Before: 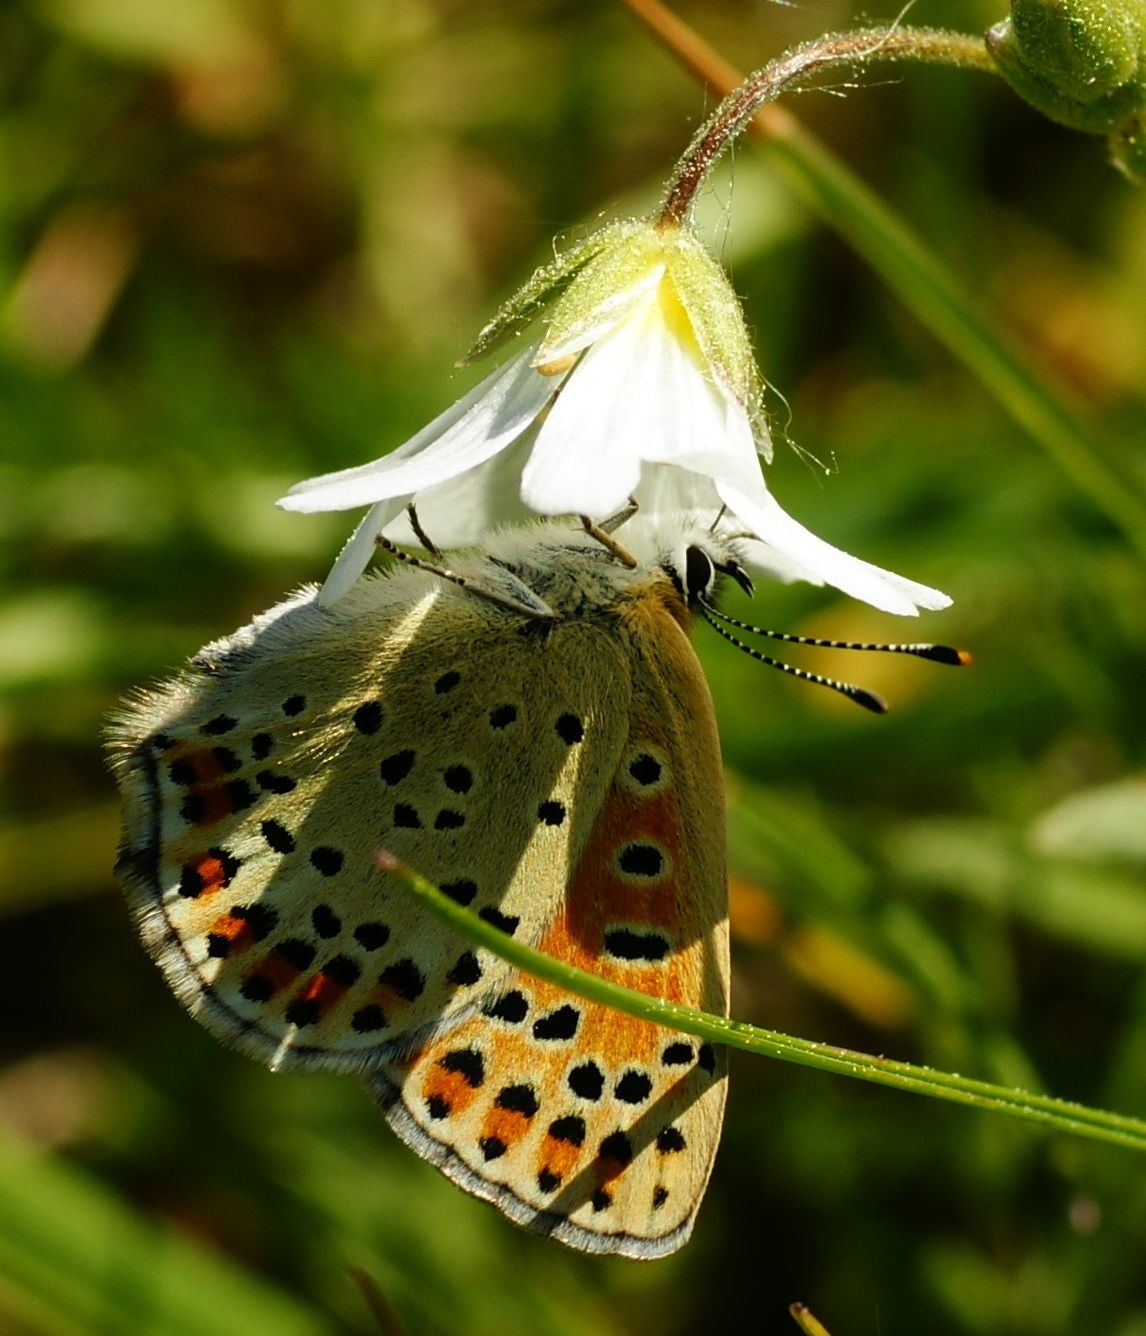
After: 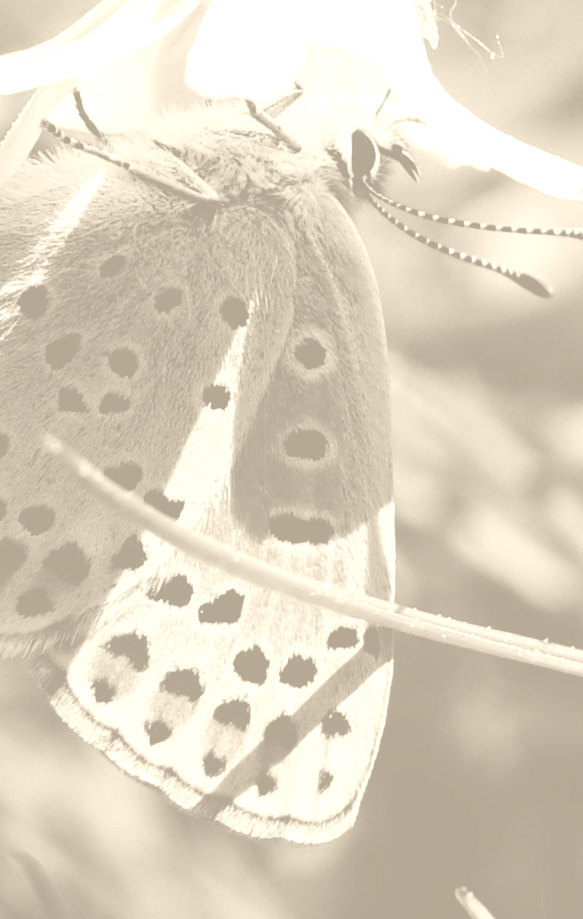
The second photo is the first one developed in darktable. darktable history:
tone equalizer: -8 EV -0.417 EV, -7 EV -0.389 EV, -6 EV -0.333 EV, -5 EV -0.222 EV, -3 EV 0.222 EV, -2 EV 0.333 EV, -1 EV 0.389 EV, +0 EV 0.417 EV, edges refinement/feathering 500, mask exposure compensation -1.57 EV, preserve details no
color balance rgb: perceptual saturation grading › global saturation 35%, perceptual saturation grading › highlights -25%, perceptual saturation grading › shadows 50%
filmic rgb: black relative exposure -4.4 EV, white relative exposure 5 EV, threshold 3 EV, hardness 2.23, latitude 40.06%, contrast 1.15, highlights saturation mix 10%, shadows ↔ highlights balance 1.04%, preserve chrominance RGB euclidean norm (legacy), color science v4 (2020), enable highlight reconstruction true
color balance: lift [1.01, 1, 1, 1], gamma [1.097, 1, 1, 1], gain [0.85, 1, 1, 1]
colorize: hue 36°, saturation 71%, lightness 80.79%
crop and rotate: left 29.237%, top 31.152%, right 19.807%
white balance: red 0.931, blue 1.11
